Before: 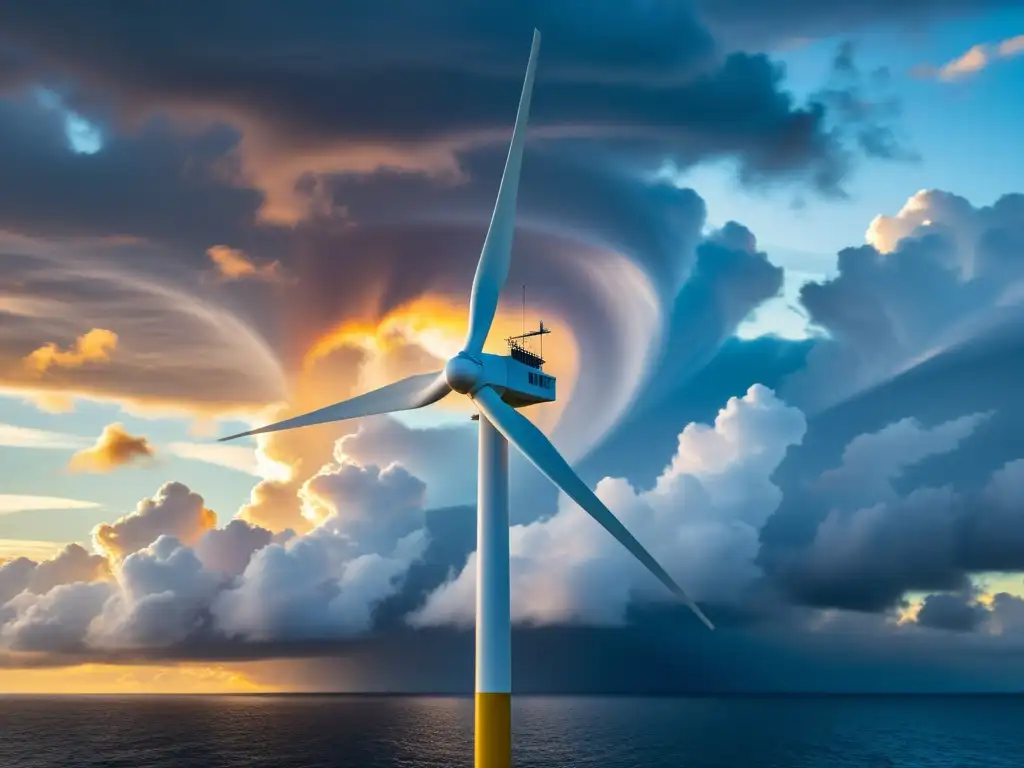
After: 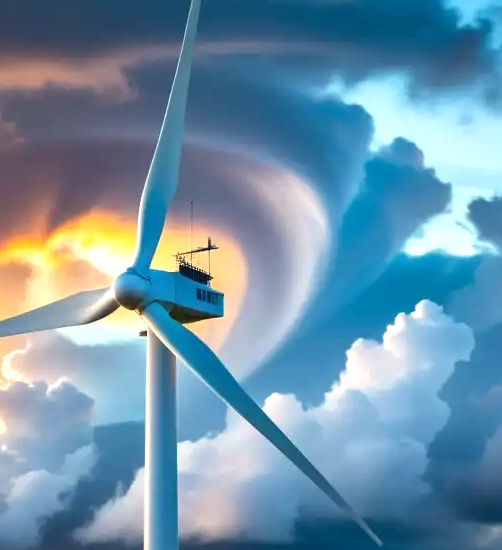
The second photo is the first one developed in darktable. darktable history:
exposure: black level correction 0.001, exposure 0.499 EV, compensate highlight preservation false
crop: left 32.479%, top 10.965%, right 18.438%, bottom 17.364%
